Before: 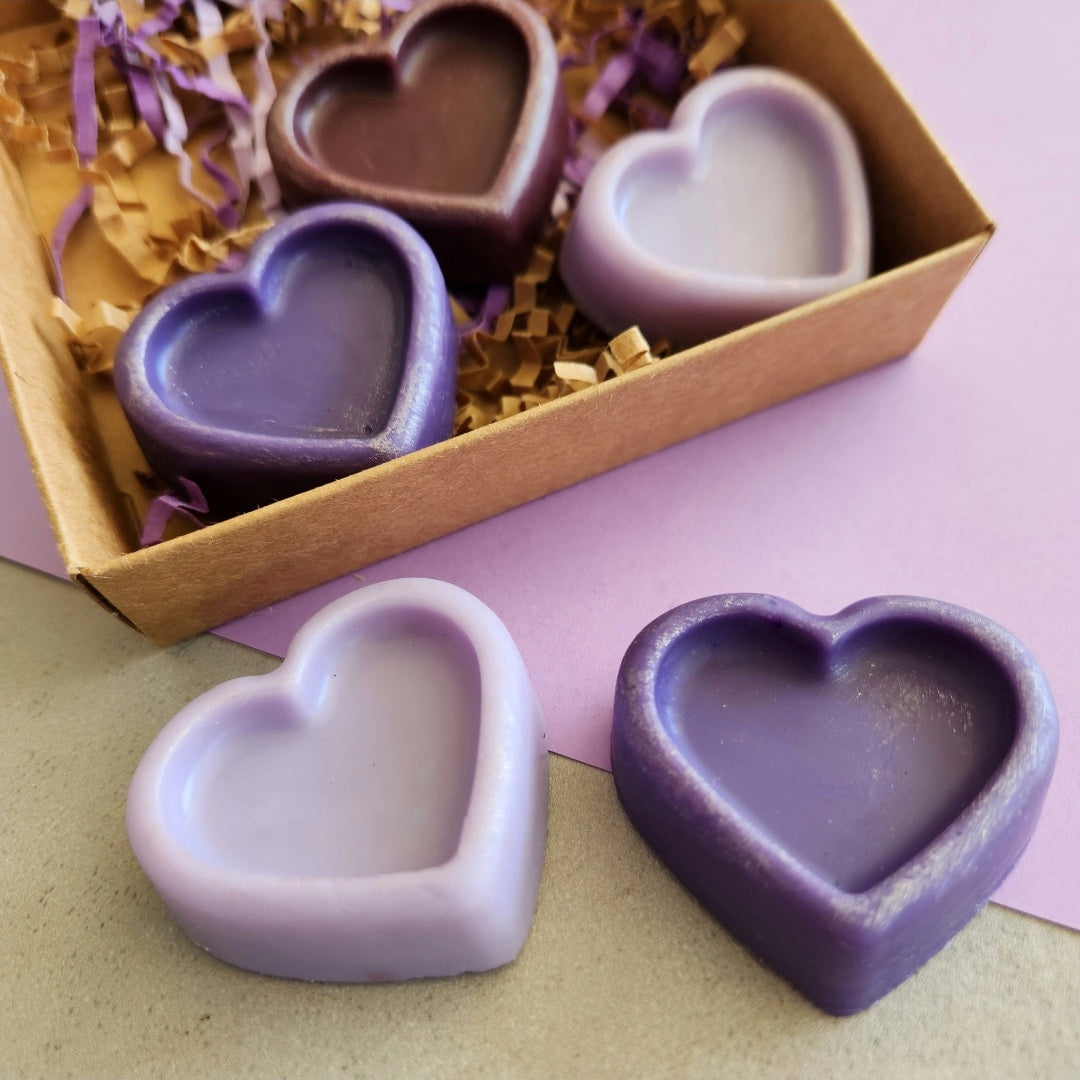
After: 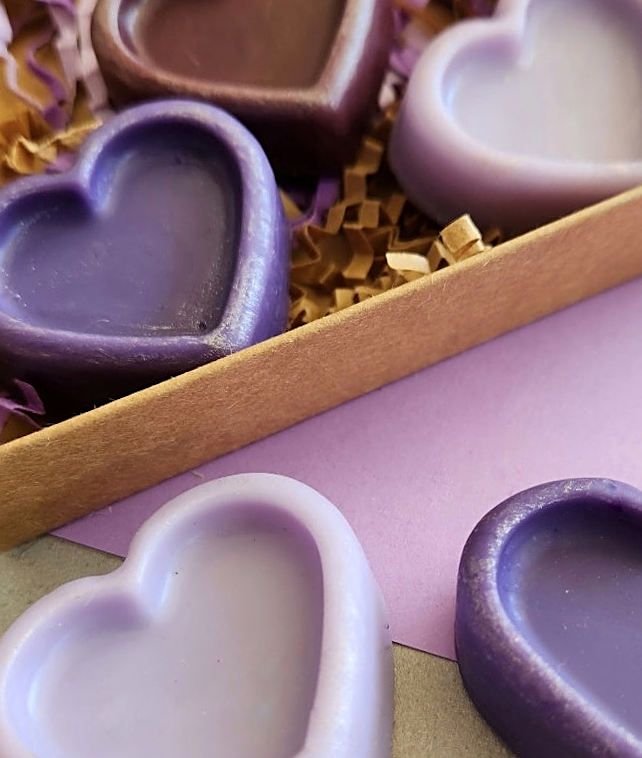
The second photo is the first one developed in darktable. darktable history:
rotate and perspective: rotation -1.77°, lens shift (horizontal) 0.004, automatic cropping off
crop: left 16.202%, top 11.208%, right 26.045%, bottom 20.557%
sharpen: on, module defaults
